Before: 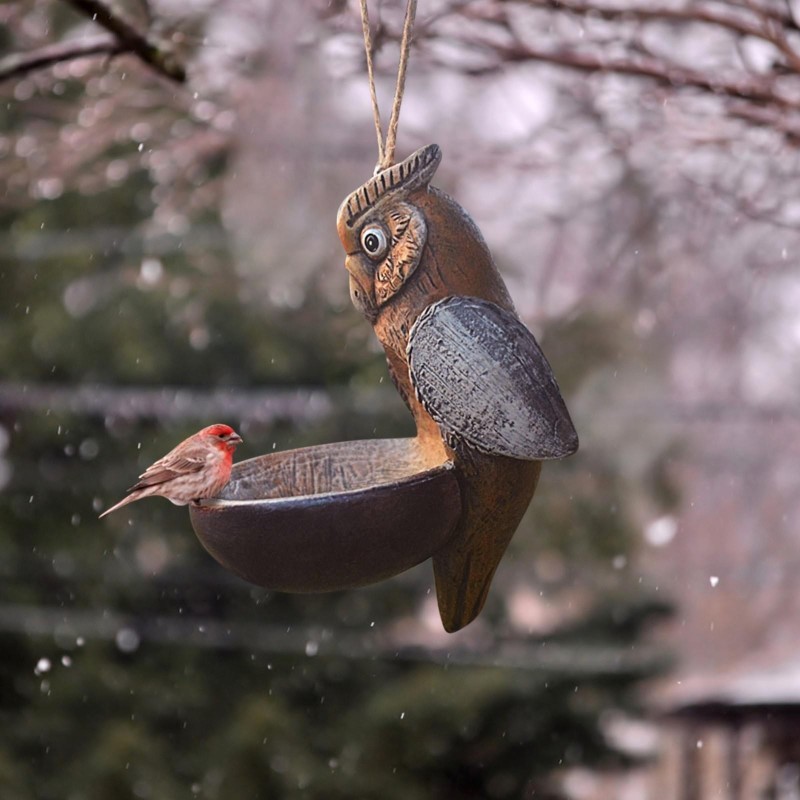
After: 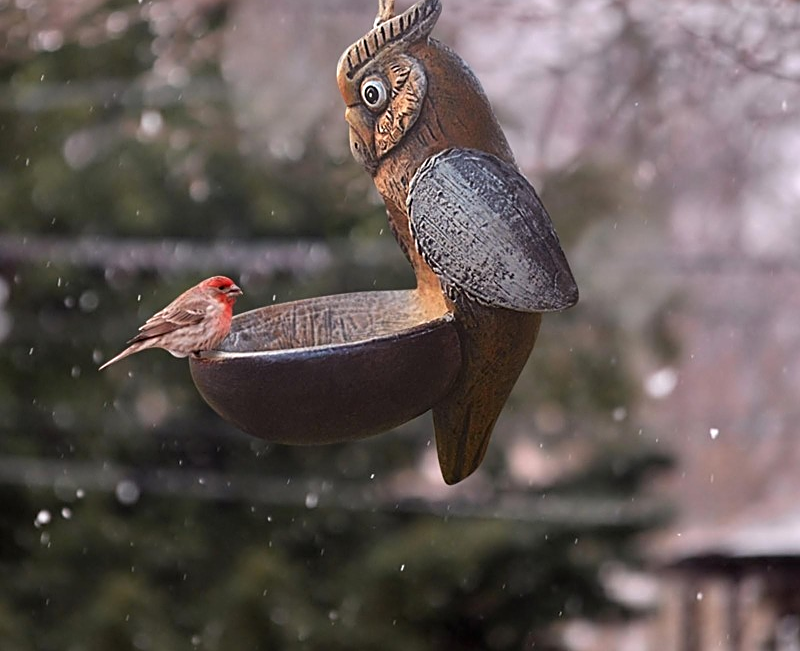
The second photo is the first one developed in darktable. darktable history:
crop and rotate: top 18.511%
sharpen: on, module defaults
